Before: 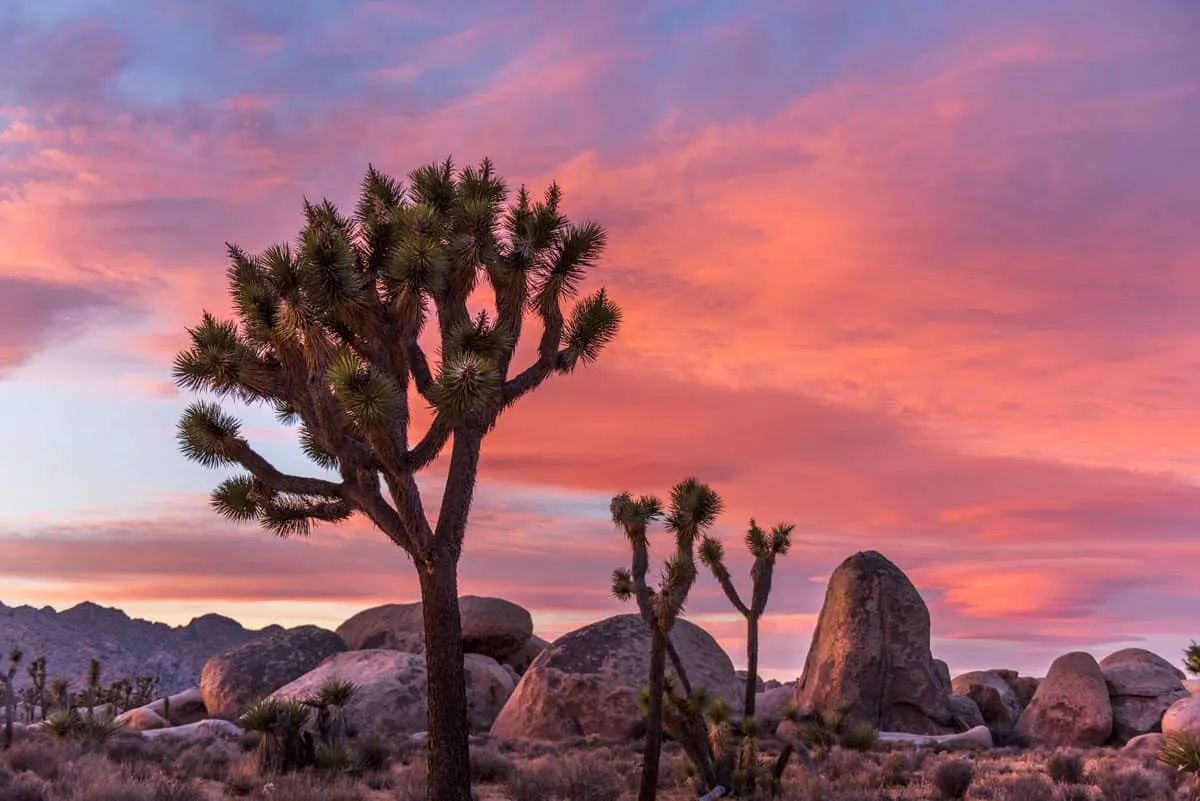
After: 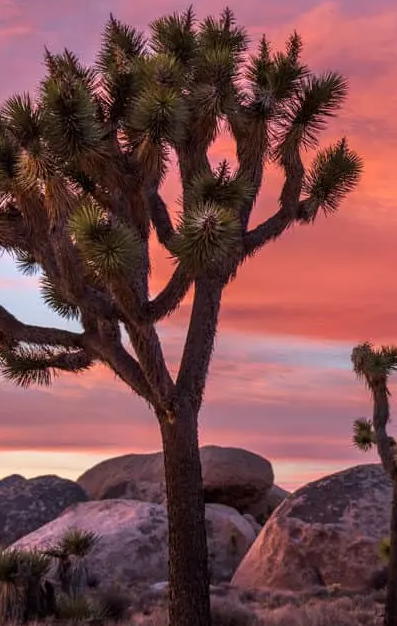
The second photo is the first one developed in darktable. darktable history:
crop and rotate: left 21.654%, top 18.776%, right 45.23%, bottom 2.986%
